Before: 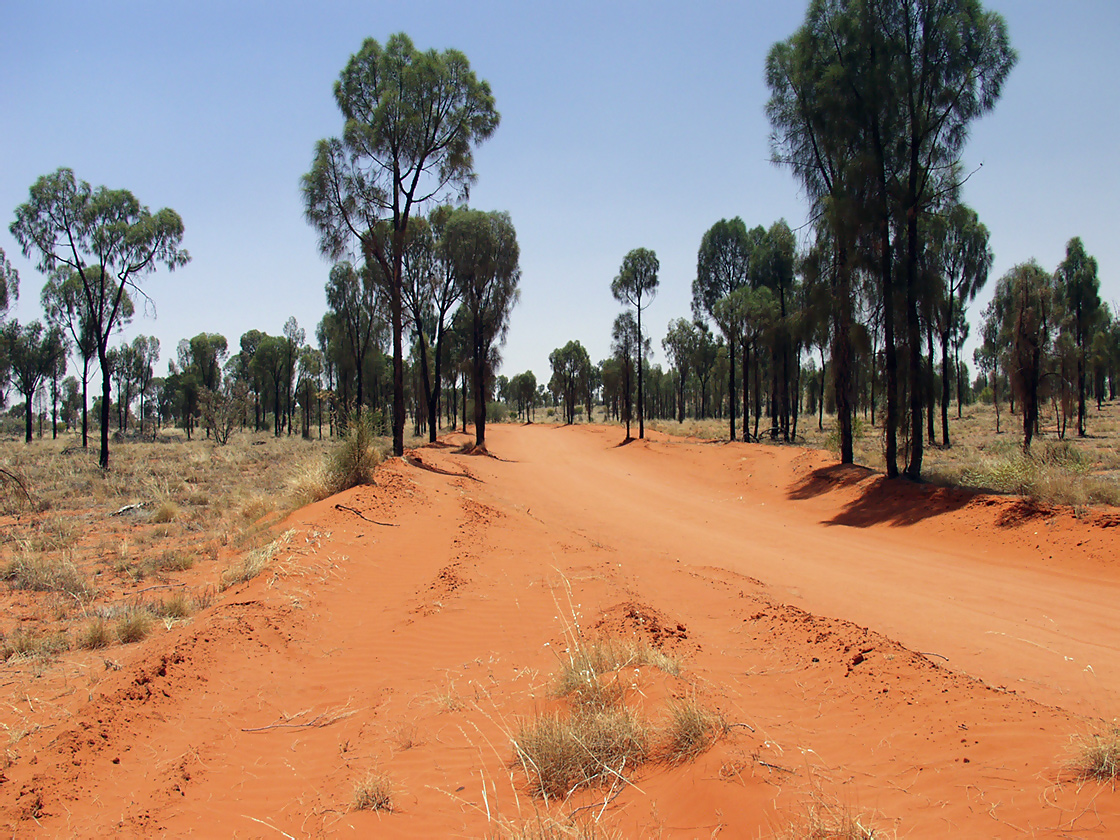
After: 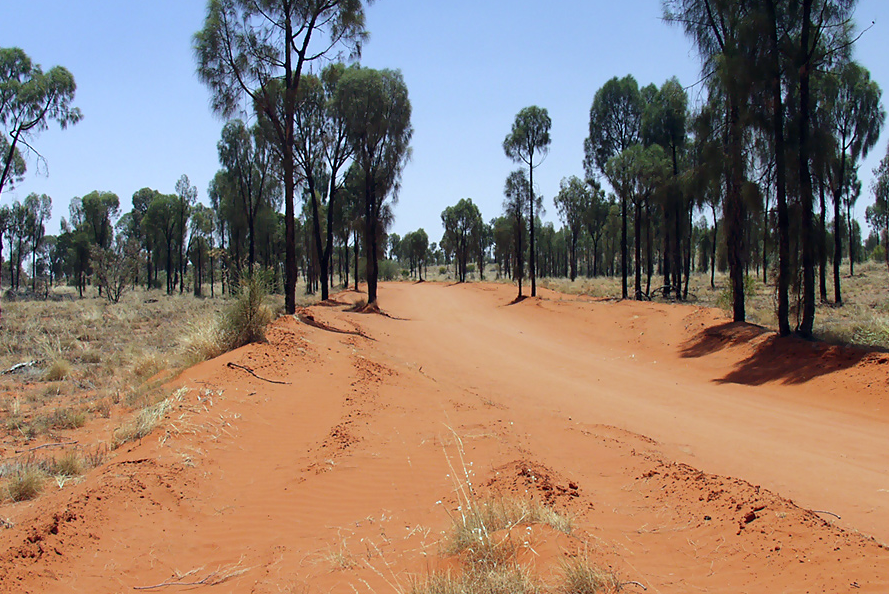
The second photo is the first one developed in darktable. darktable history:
crop: left 9.712%, top 16.928%, right 10.845%, bottom 12.332%
white balance: red 0.924, blue 1.095
